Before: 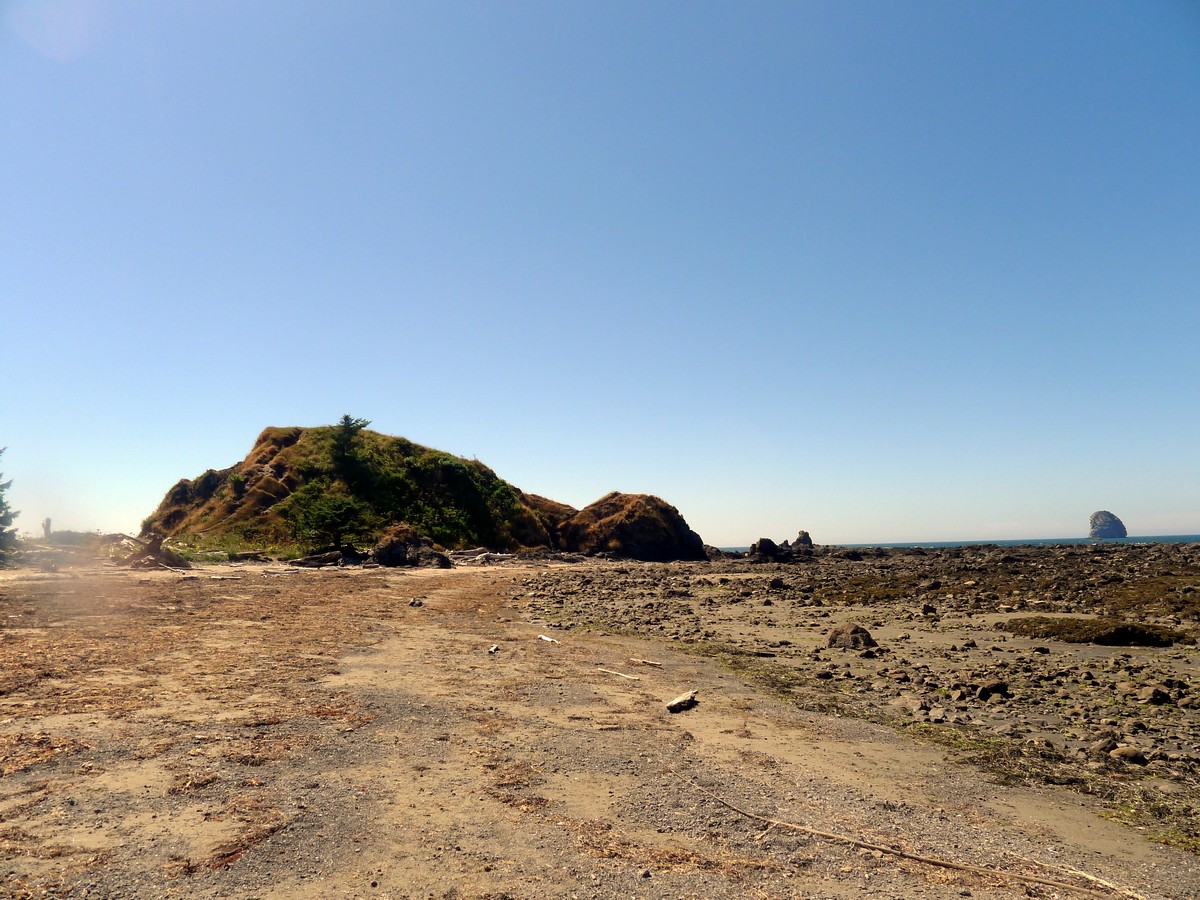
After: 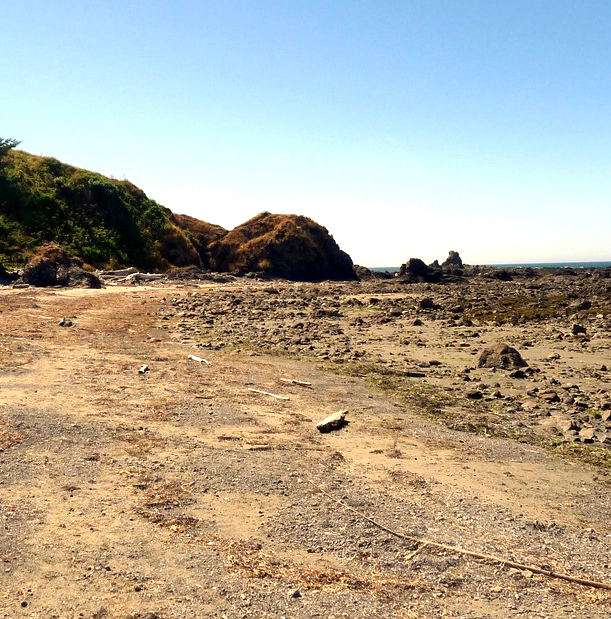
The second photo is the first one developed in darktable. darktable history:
crop and rotate: left 29.237%, top 31.152%, right 19.807%
shadows and highlights: shadows 49, highlights -41, soften with gaussian
exposure: exposure 0.6 EV, compensate highlight preservation false
